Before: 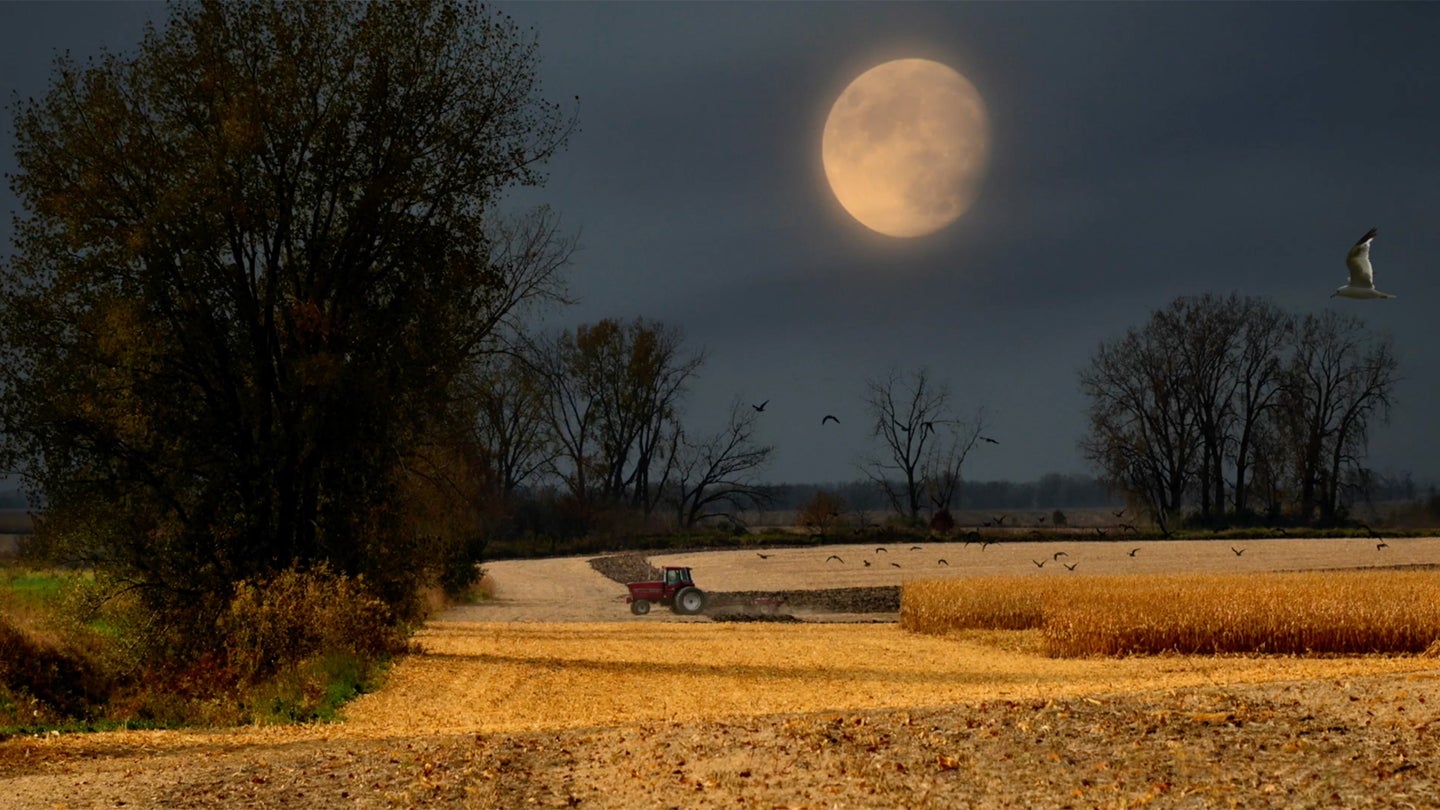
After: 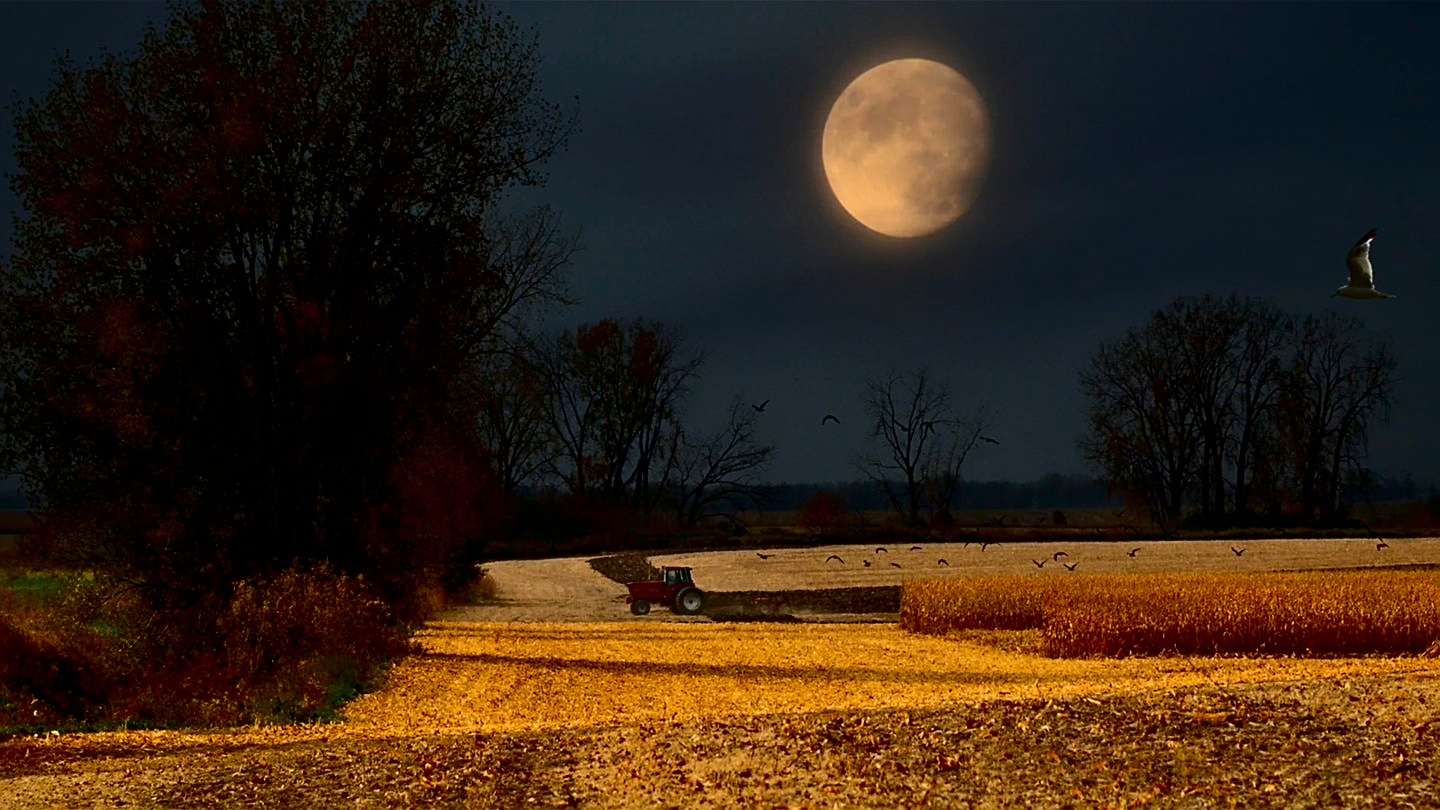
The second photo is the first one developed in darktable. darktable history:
sharpen: on, module defaults
contrast brightness saturation: contrast 0.22, brightness -0.19, saturation 0.24
